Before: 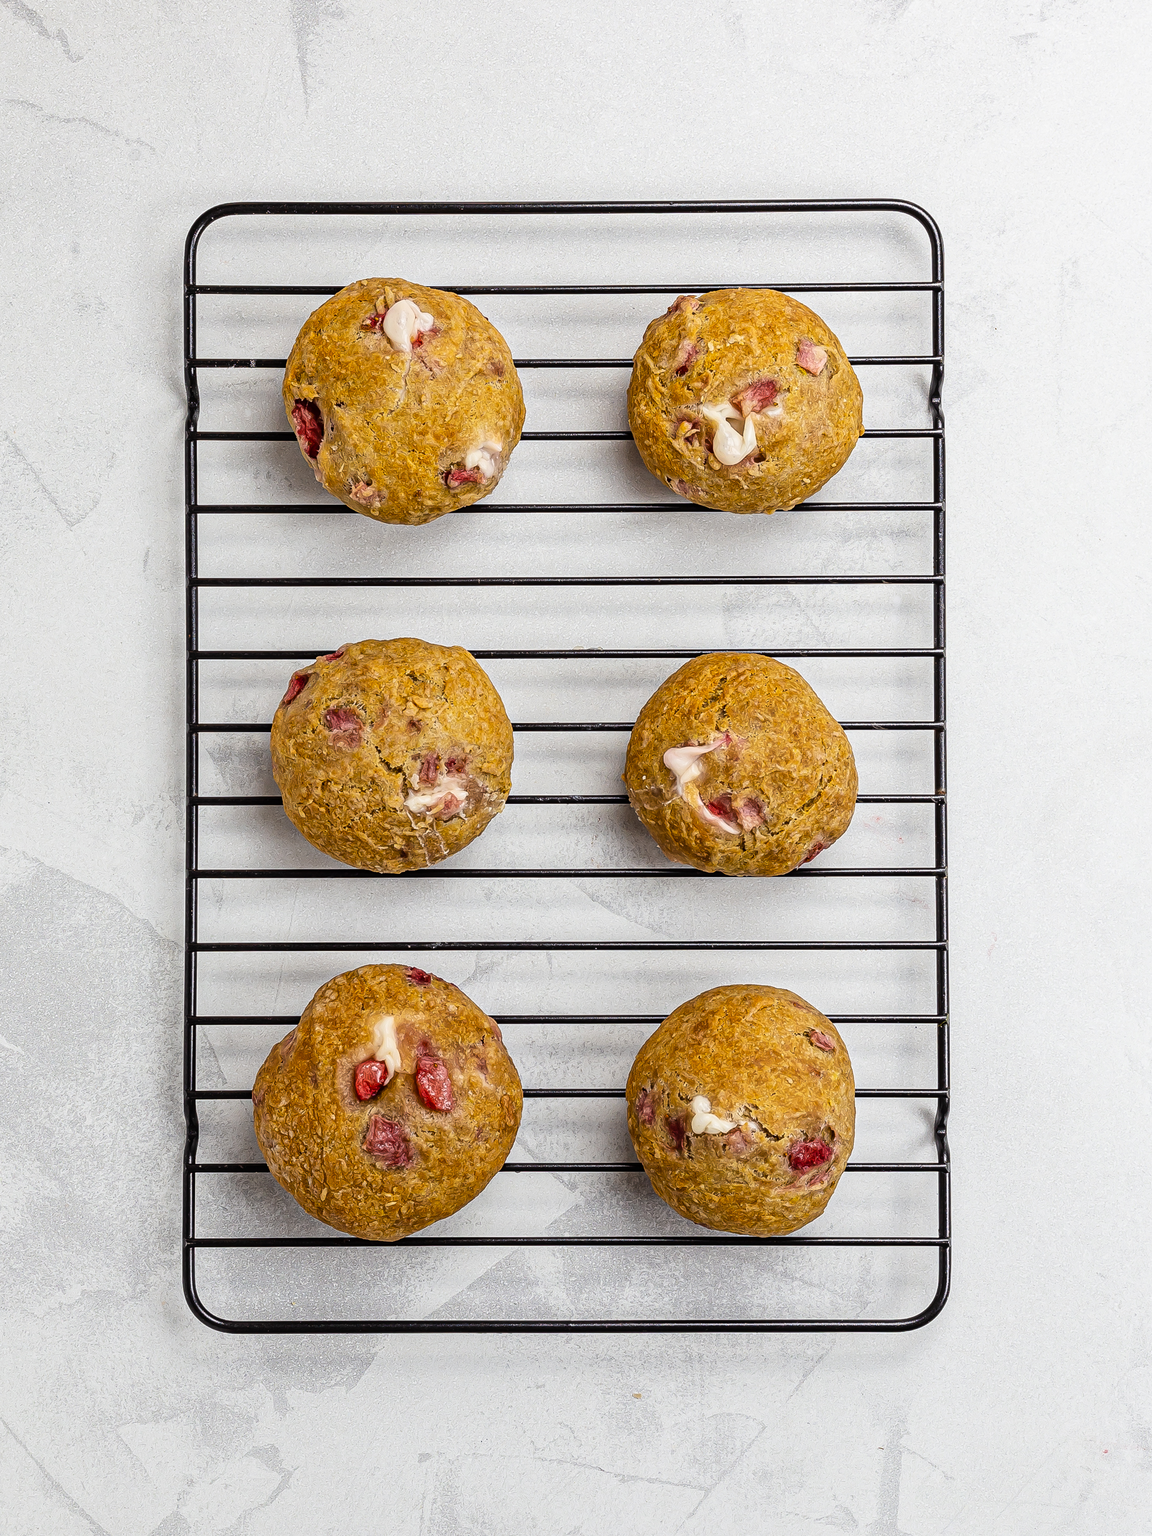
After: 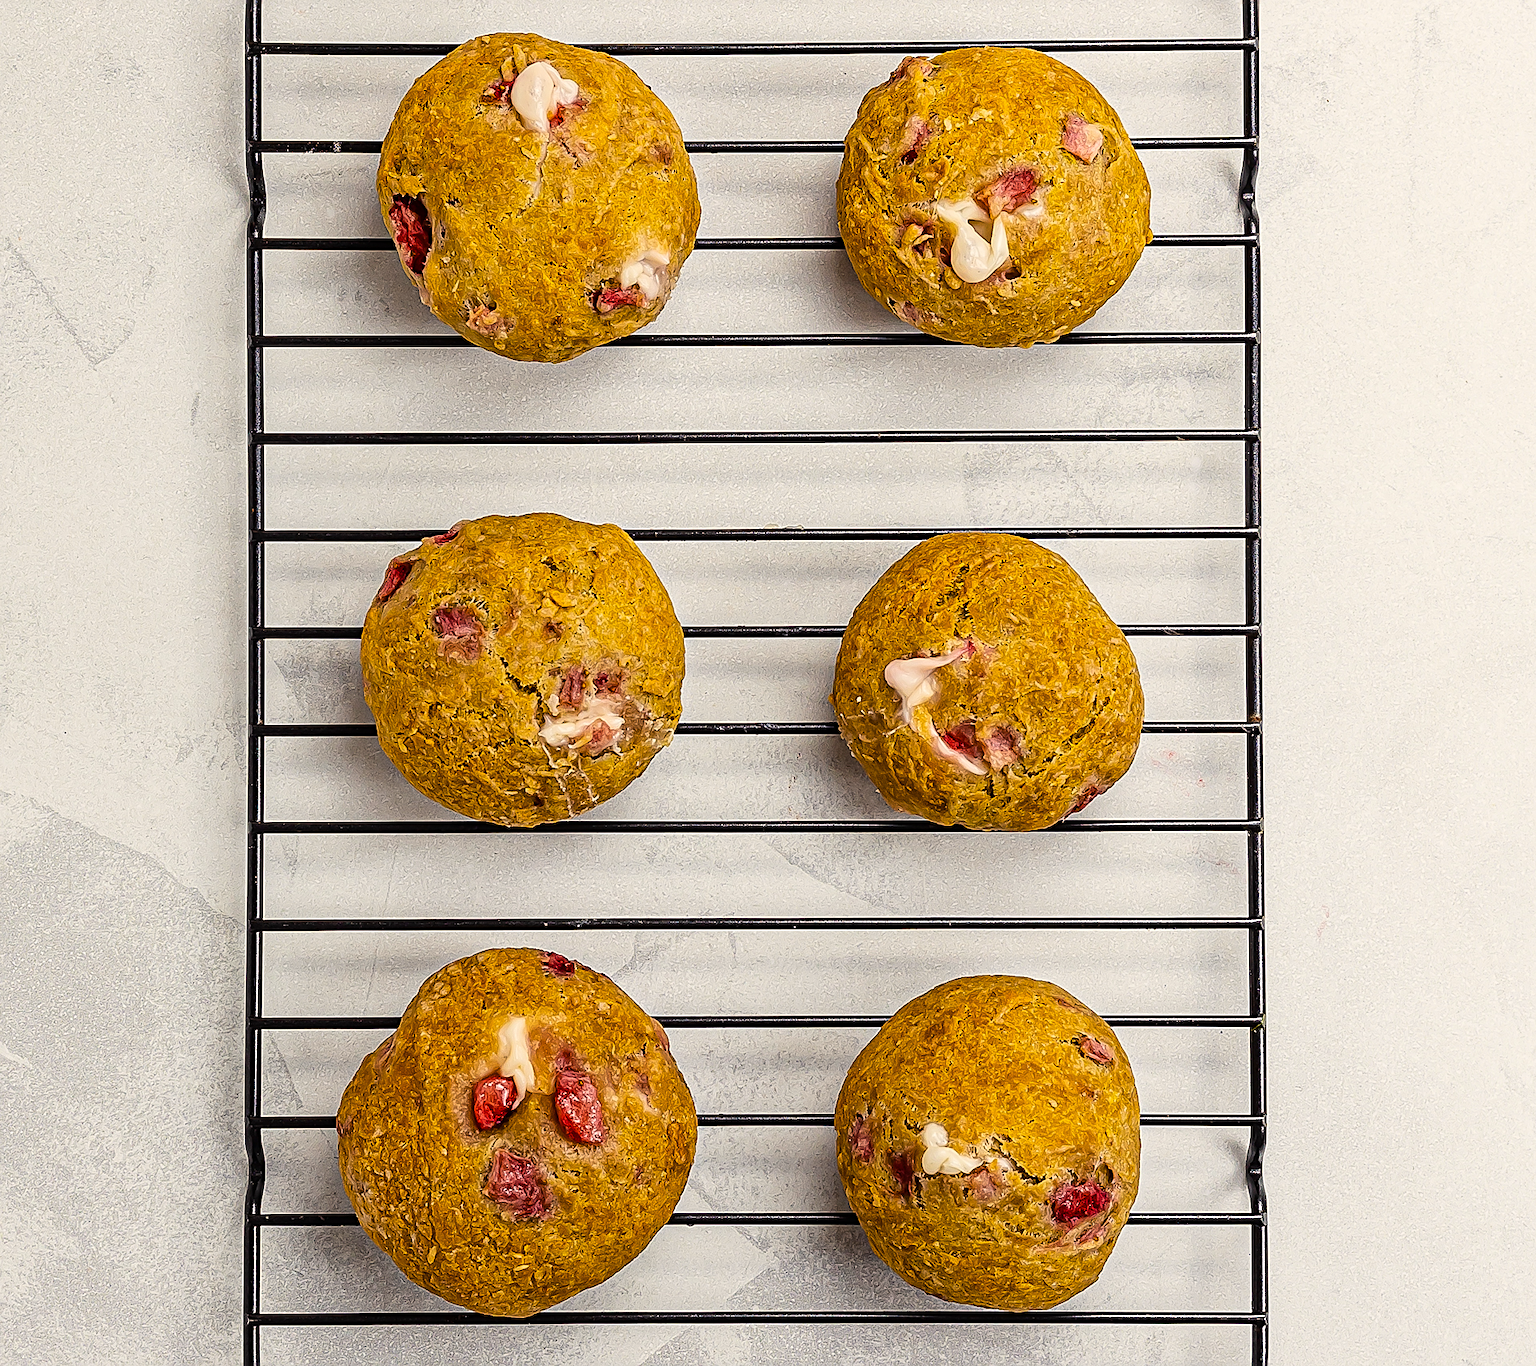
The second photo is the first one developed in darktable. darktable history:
sharpen: on, module defaults
crop: top 16.499%, bottom 16.745%
color balance rgb: highlights gain › chroma 2.172%, highlights gain › hue 75°, perceptual saturation grading › global saturation 16.473%, global vibrance 20%
